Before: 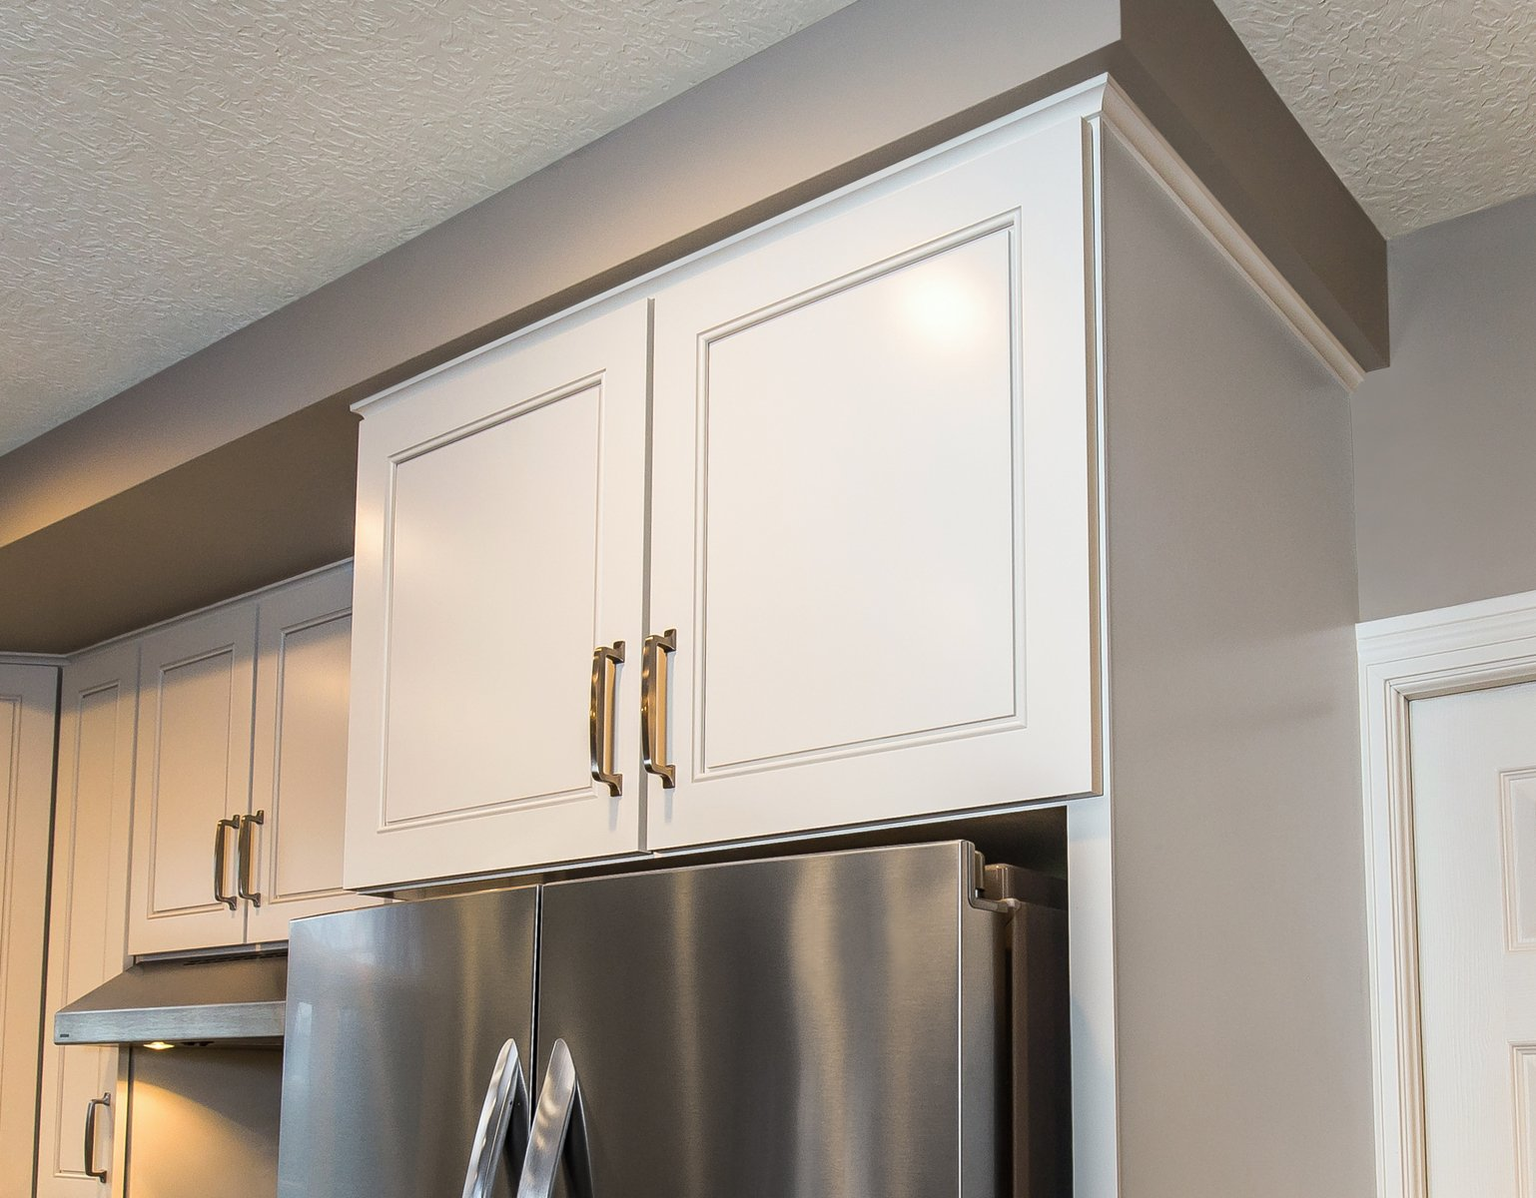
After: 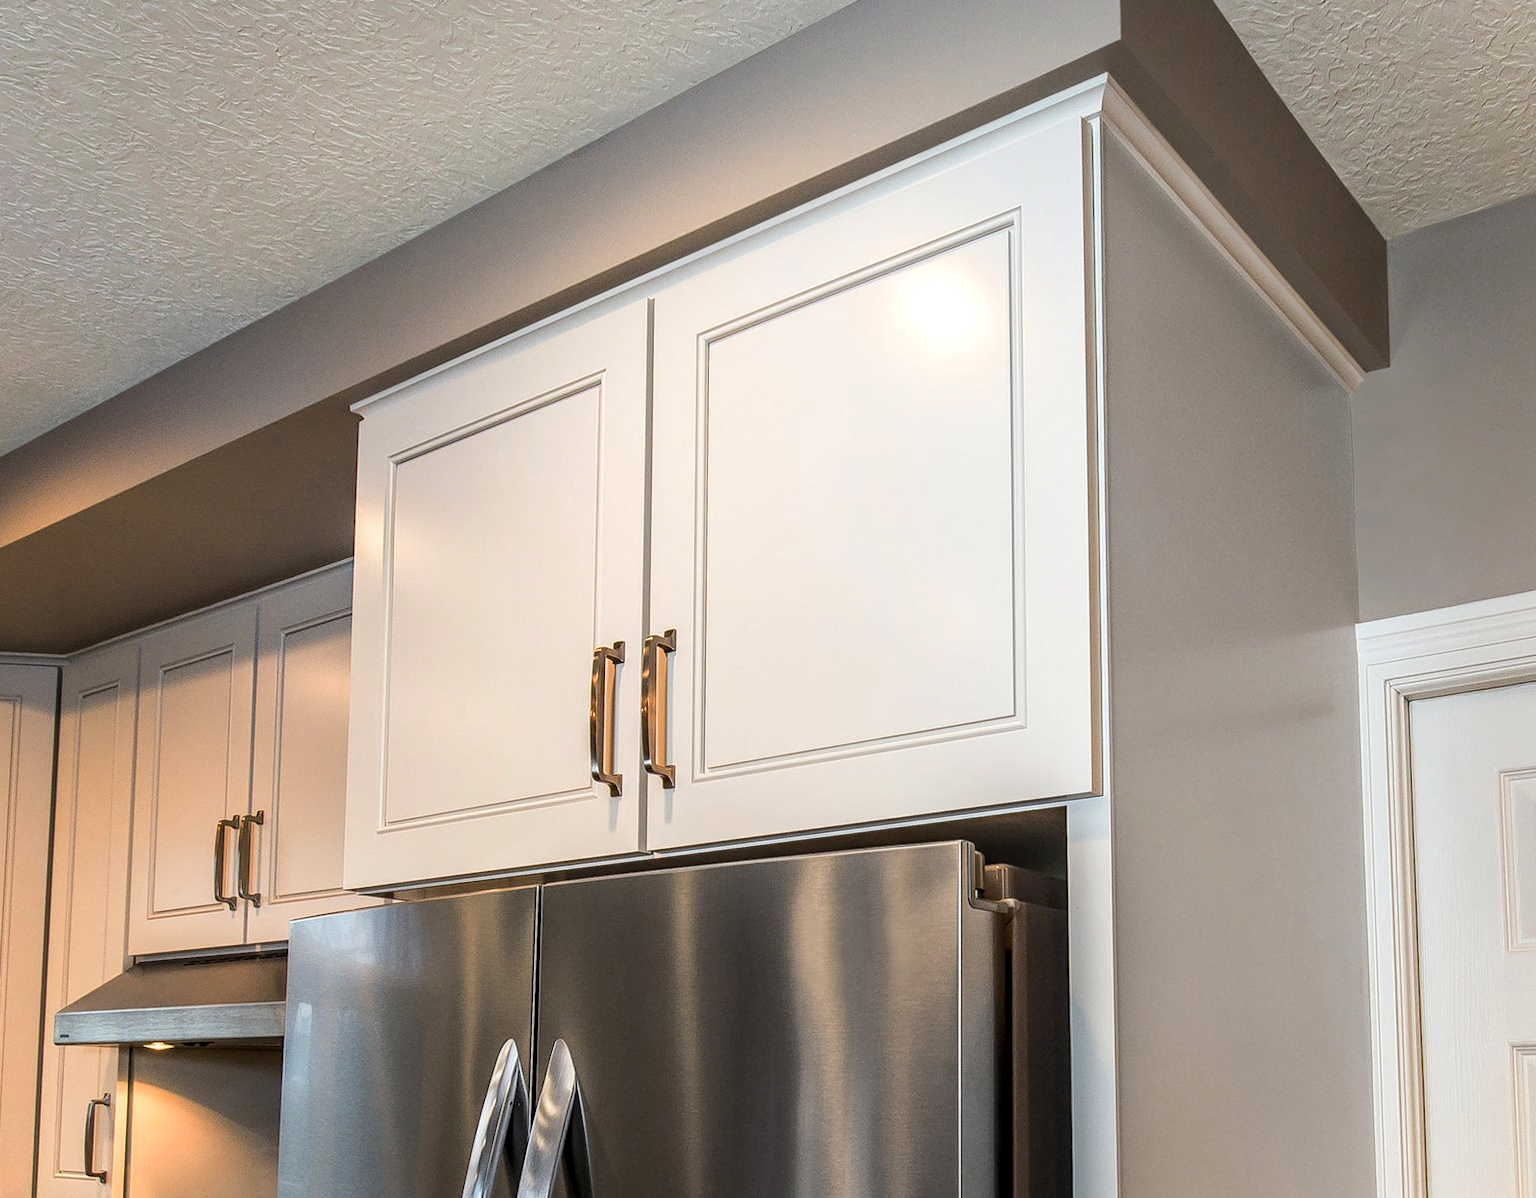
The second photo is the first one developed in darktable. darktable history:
color zones: curves: ch1 [(0.263, 0.53) (0.376, 0.287) (0.487, 0.512) (0.748, 0.547) (1, 0.513)]; ch2 [(0.262, 0.45) (0.751, 0.477)]
local contrast: detail 130%
